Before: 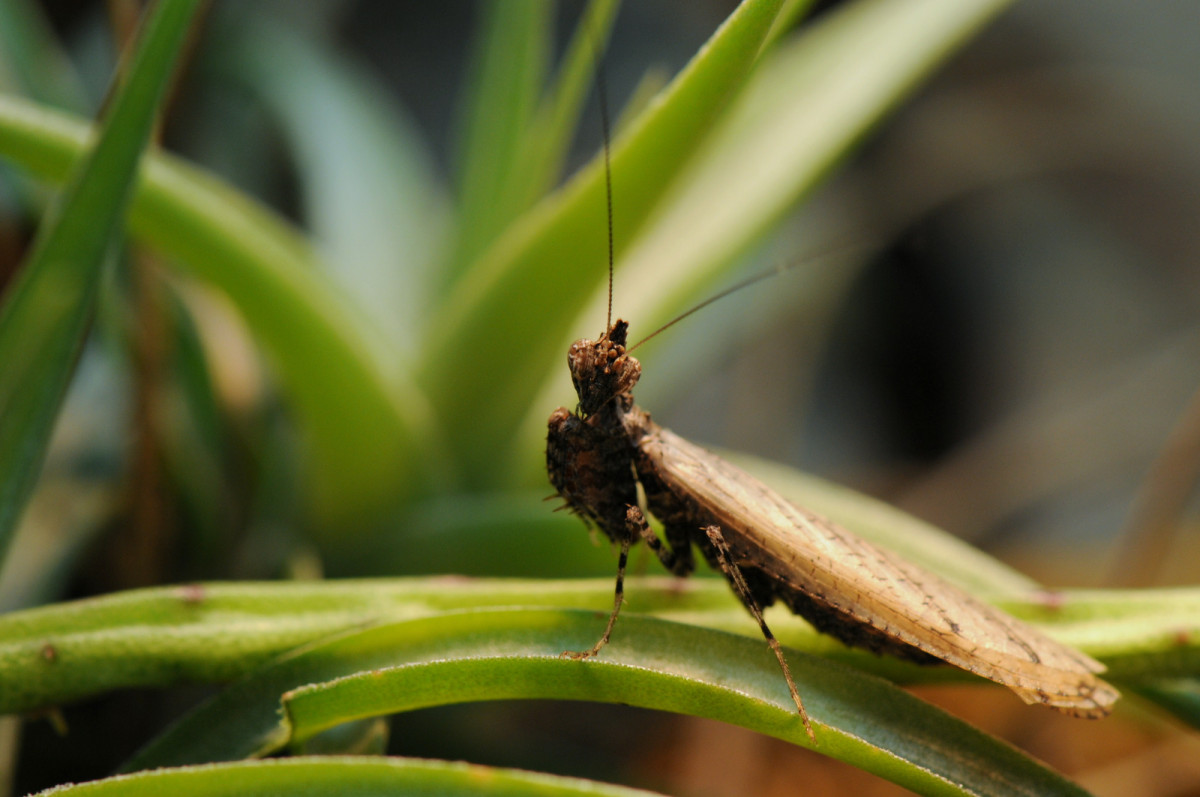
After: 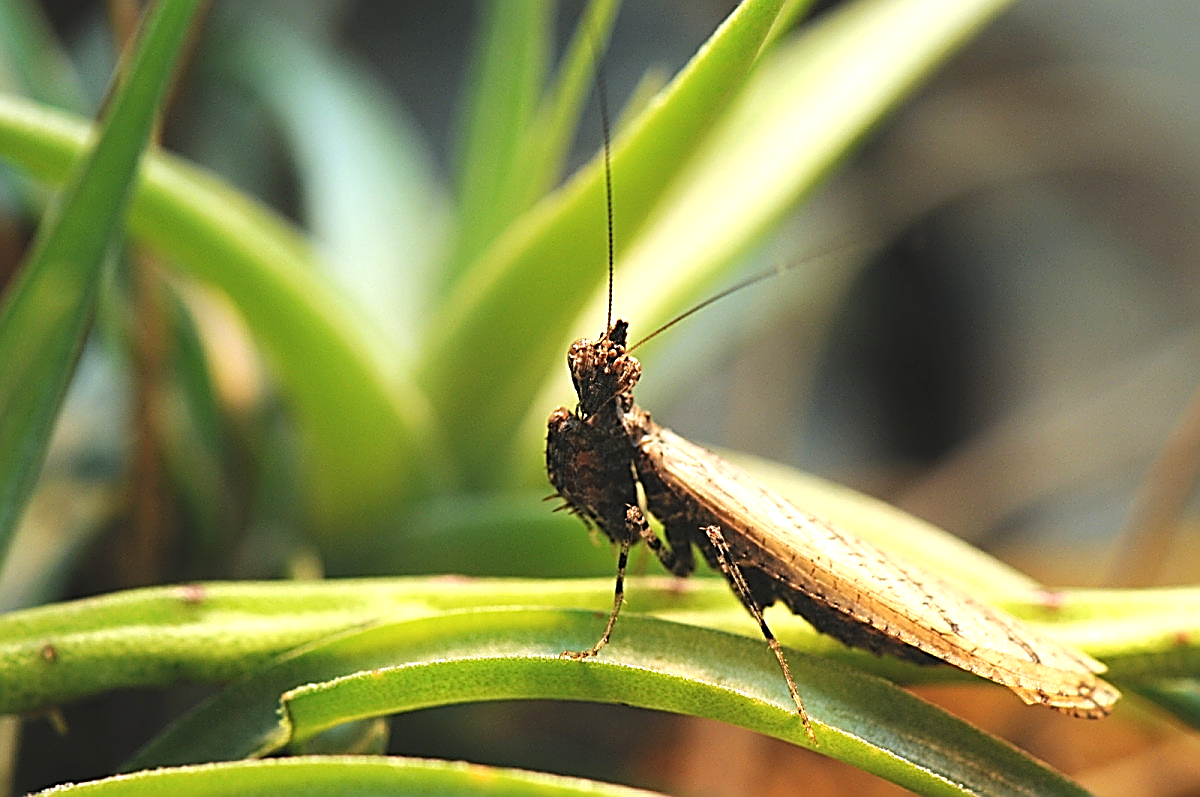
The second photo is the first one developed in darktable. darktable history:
sharpen: amount 1.983
exposure: black level correction -0.005, exposure 1 EV, compensate highlight preservation false
